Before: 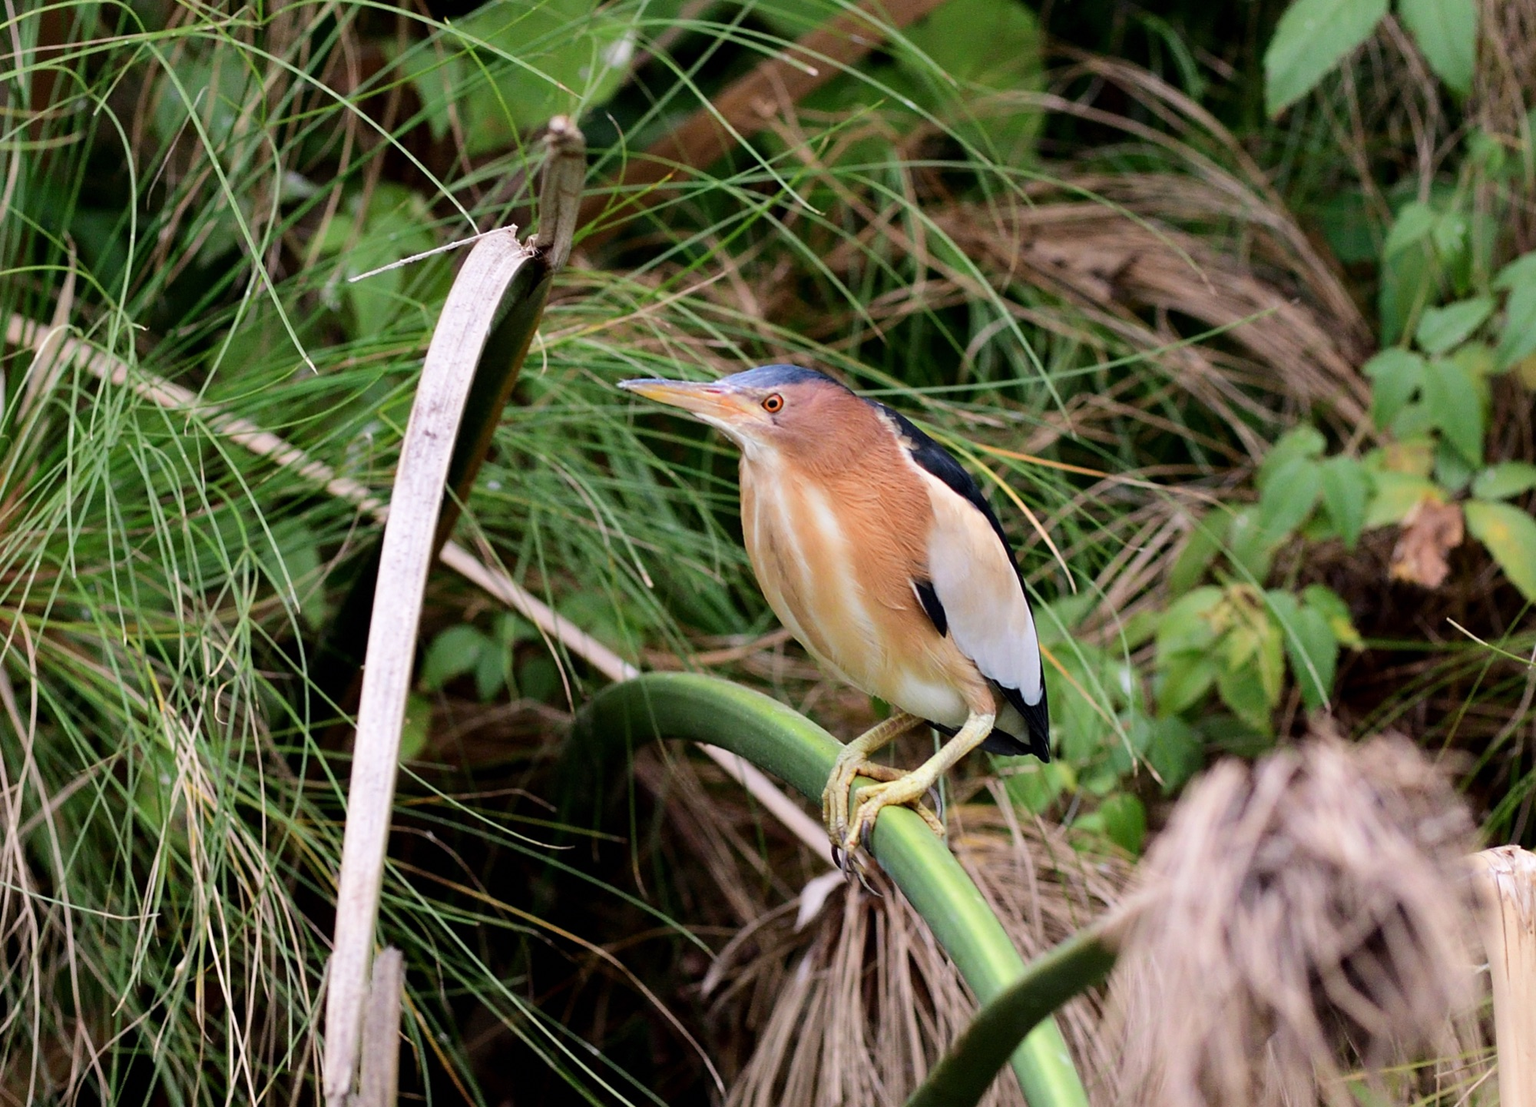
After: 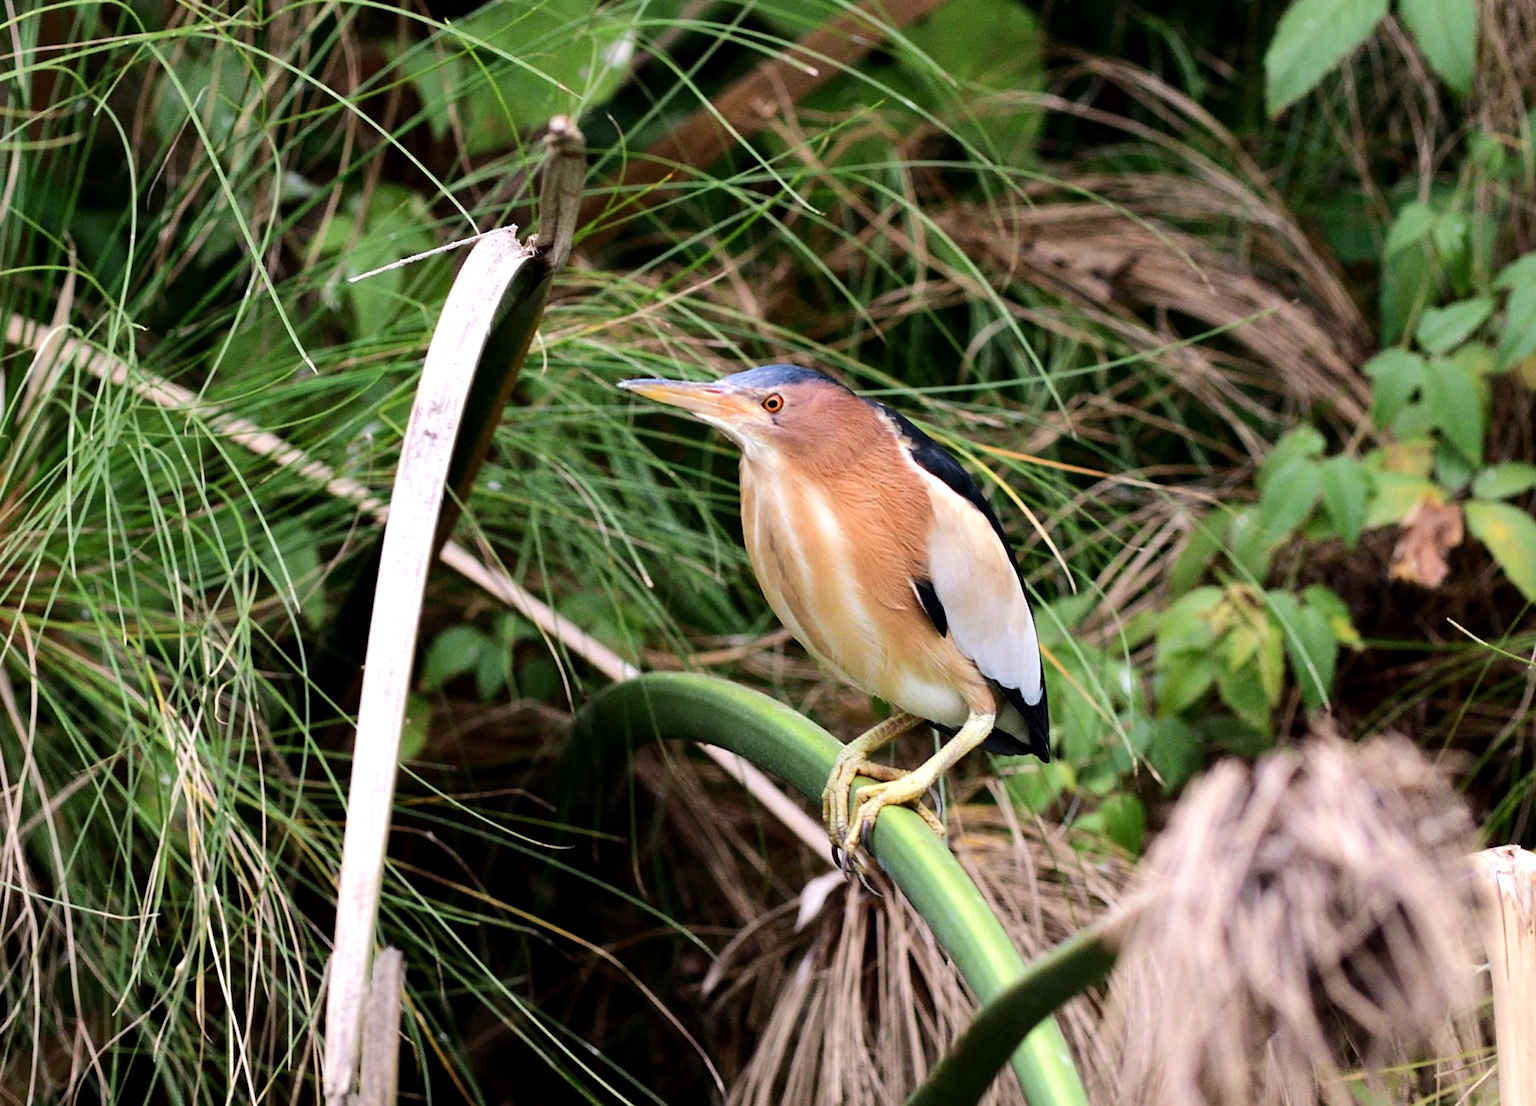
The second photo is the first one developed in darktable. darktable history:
tone equalizer: -8 EV -0.401 EV, -7 EV -0.427 EV, -6 EV -0.348 EV, -5 EV -0.222 EV, -3 EV 0.204 EV, -2 EV 0.306 EV, -1 EV 0.371 EV, +0 EV 0.417 EV, edges refinement/feathering 500, mask exposure compensation -1.57 EV, preserve details no
